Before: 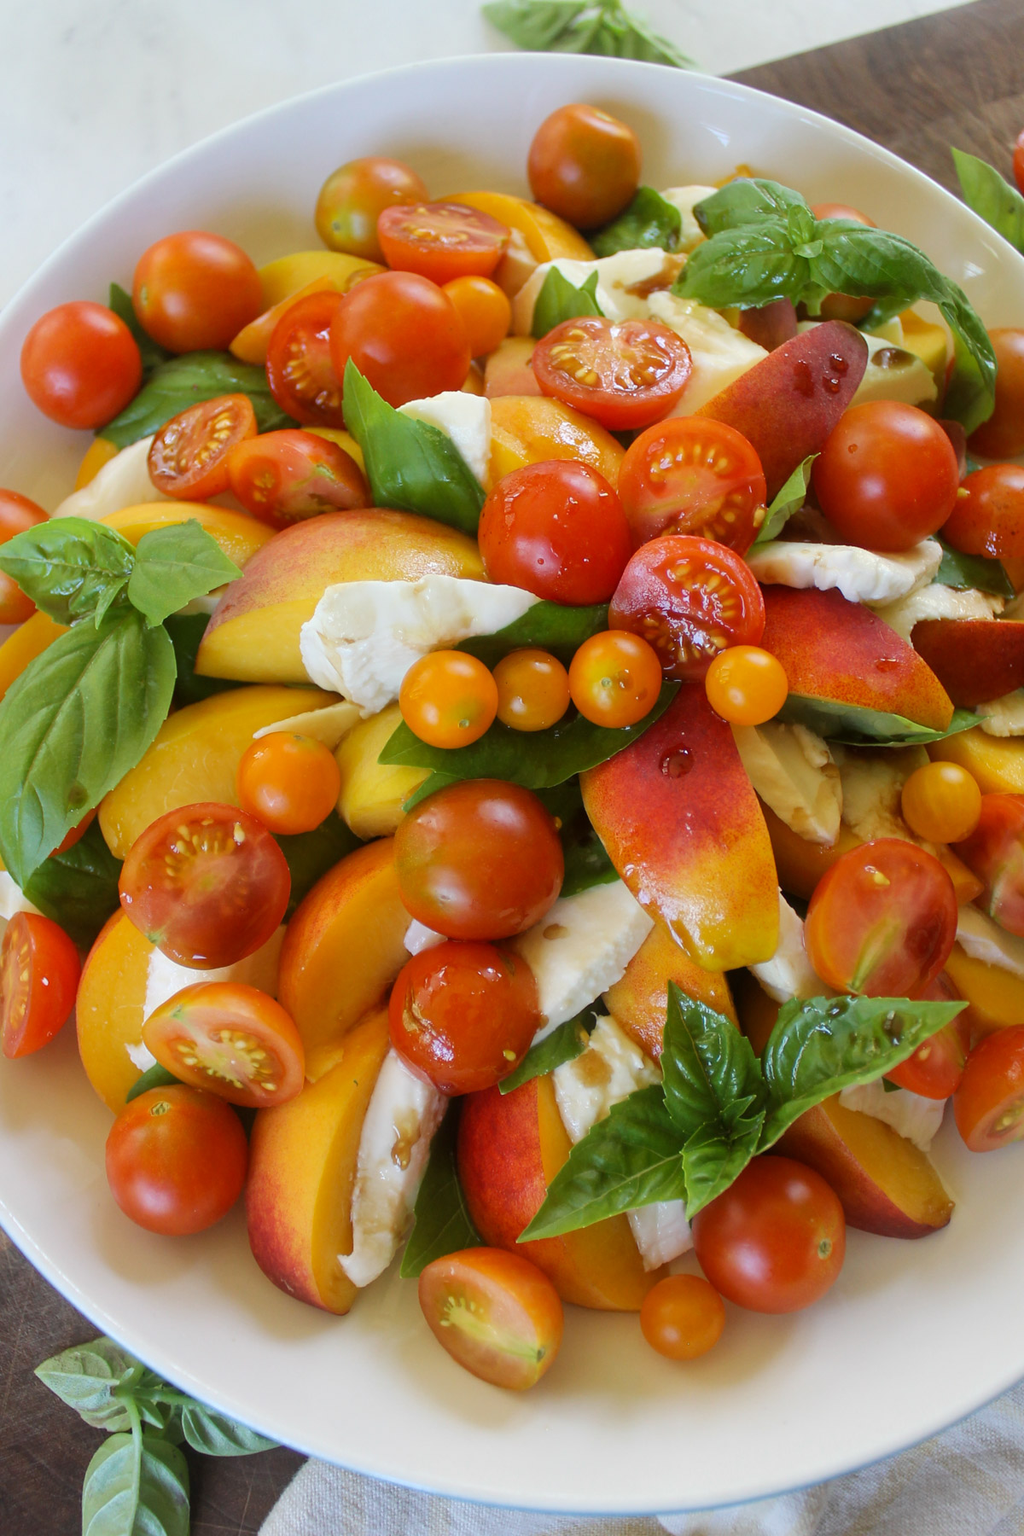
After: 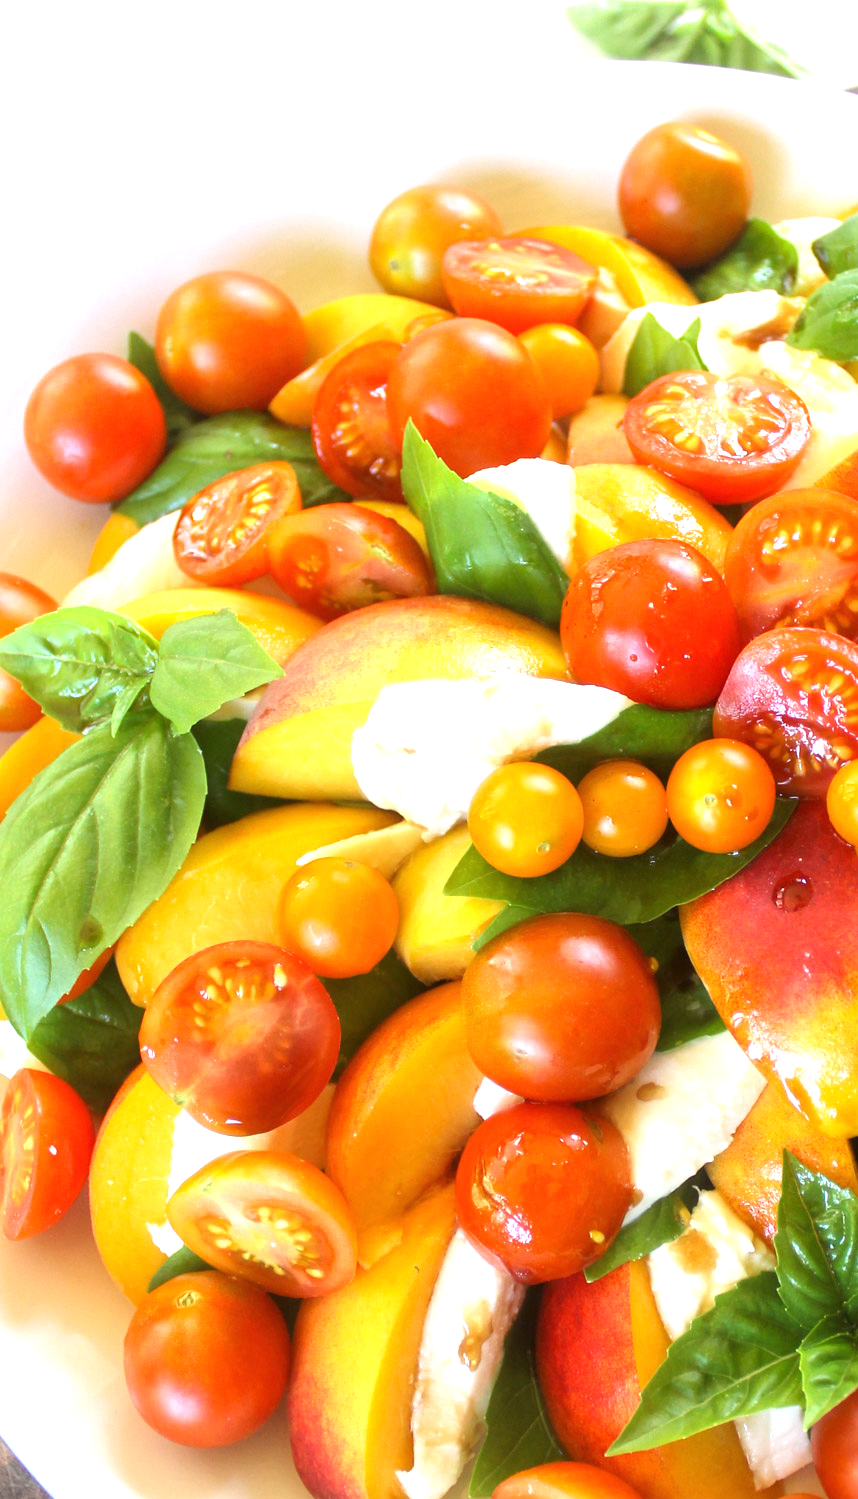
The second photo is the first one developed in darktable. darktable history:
crop: right 28.466%, bottom 16.667%
exposure: black level correction 0, exposure 1.2 EV, compensate highlight preservation false
